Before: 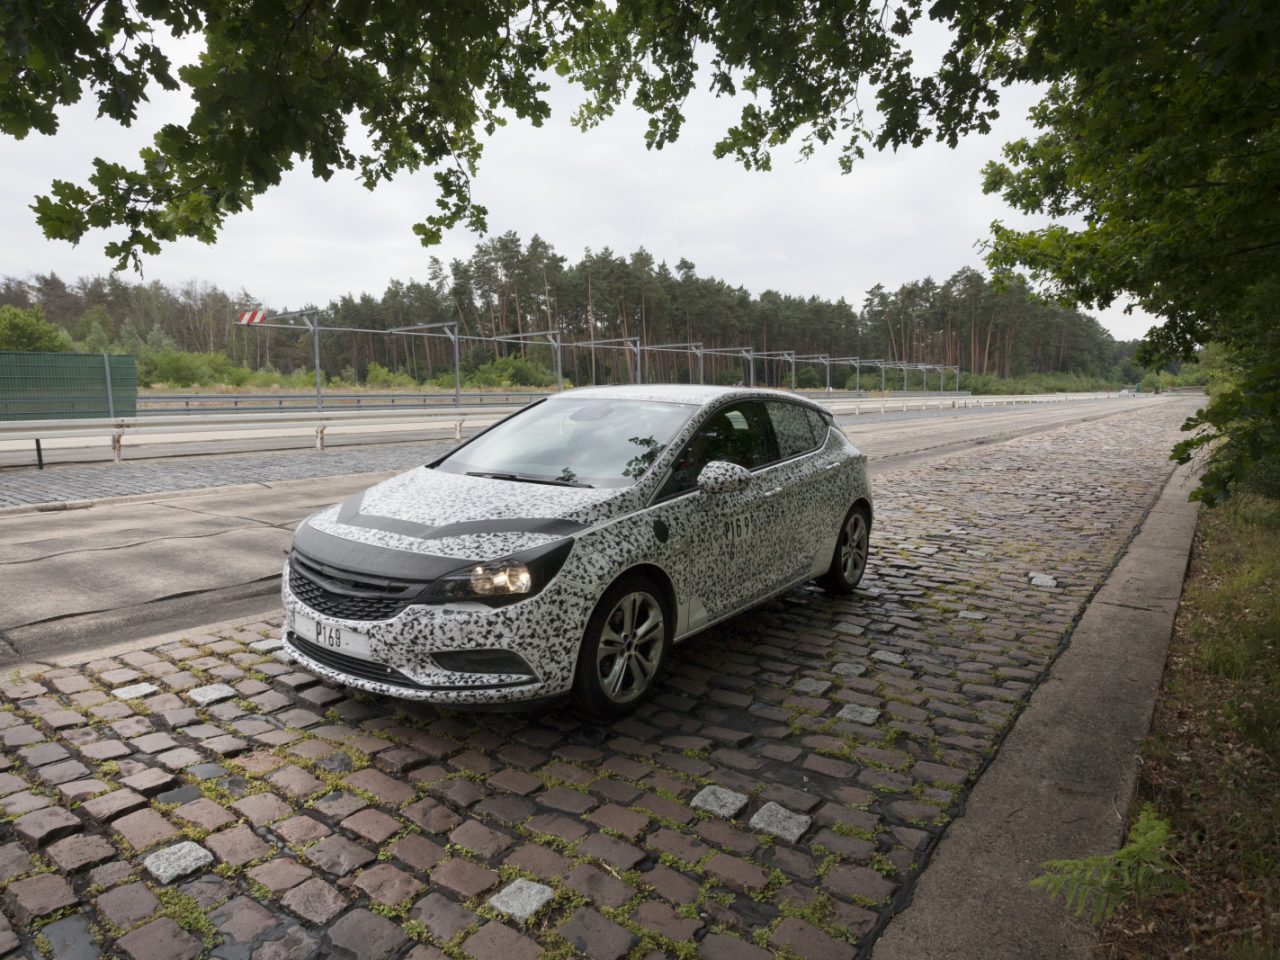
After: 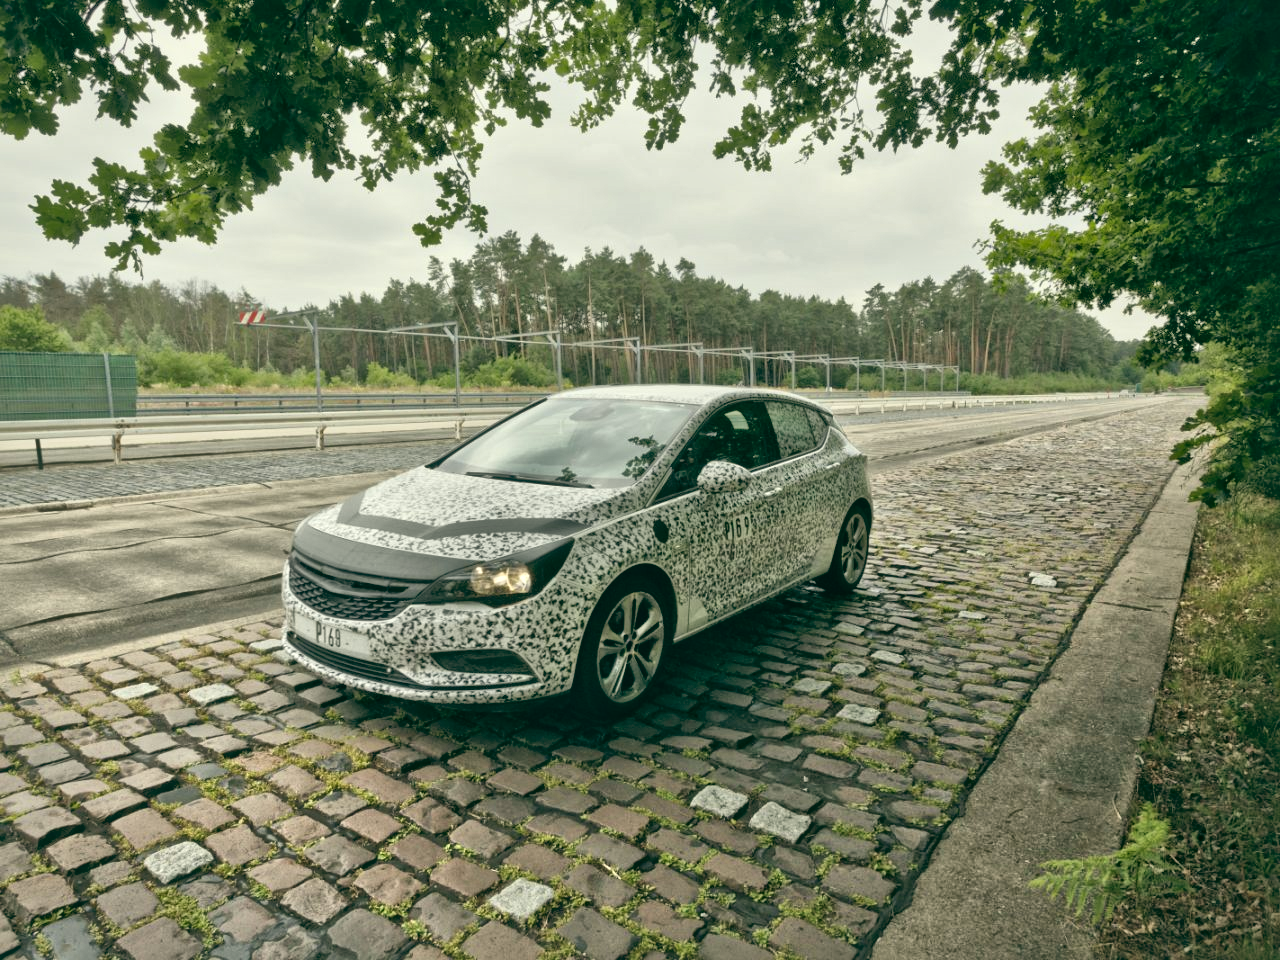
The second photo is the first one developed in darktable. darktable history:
local contrast: mode bilateral grid, contrast 20, coarseness 19, detail 163%, midtone range 0.2
tone equalizer: -7 EV 0.15 EV, -6 EV 0.6 EV, -5 EV 1.15 EV, -4 EV 1.33 EV, -3 EV 1.15 EV, -2 EV 0.6 EV, -1 EV 0.15 EV, mask exposure compensation -0.5 EV
color balance: lift [1.005, 0.99, 1.007, 1.01], gamma [1, 1.034, 1.032, 0.966], gain [0.873, 1.055, 1.067, 0.933]
